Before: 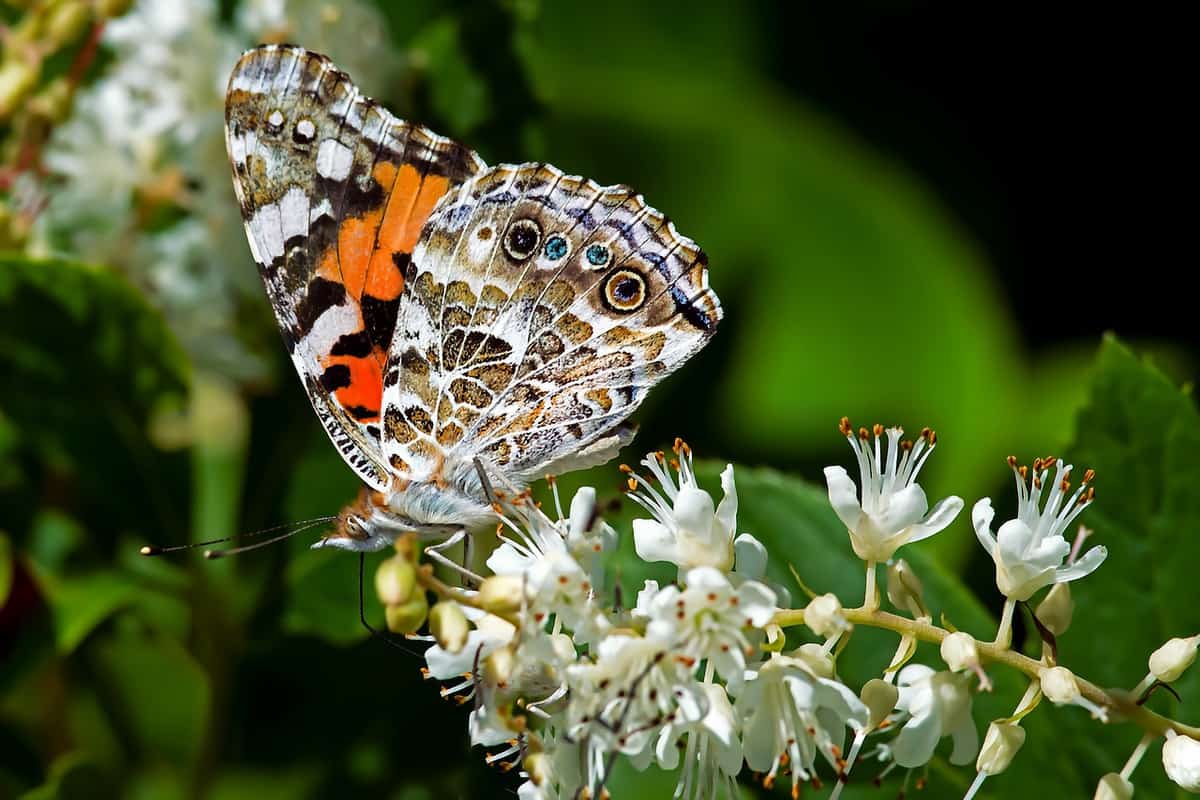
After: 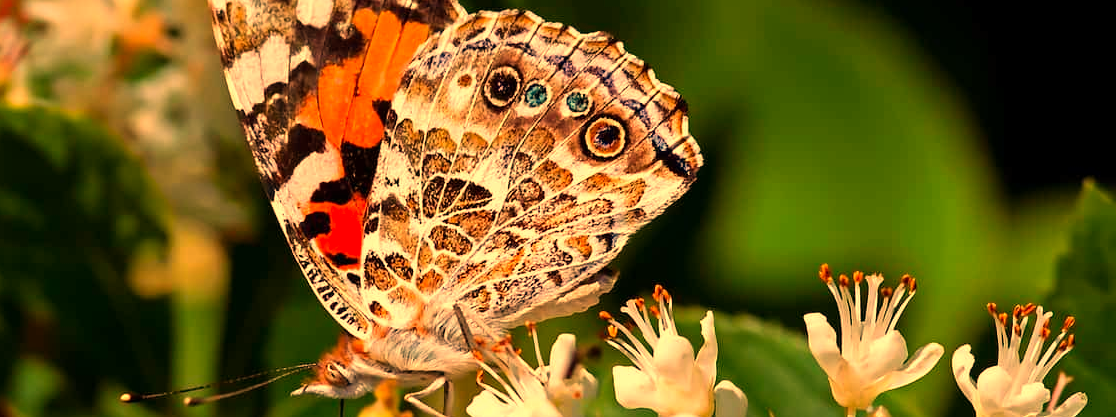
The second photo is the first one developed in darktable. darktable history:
crop: left 1.744%, top 19.225%, right 5.069%, bottom 28.357%
white balance: red 1.467, blue 0.684
color correction: saturation 1.11
